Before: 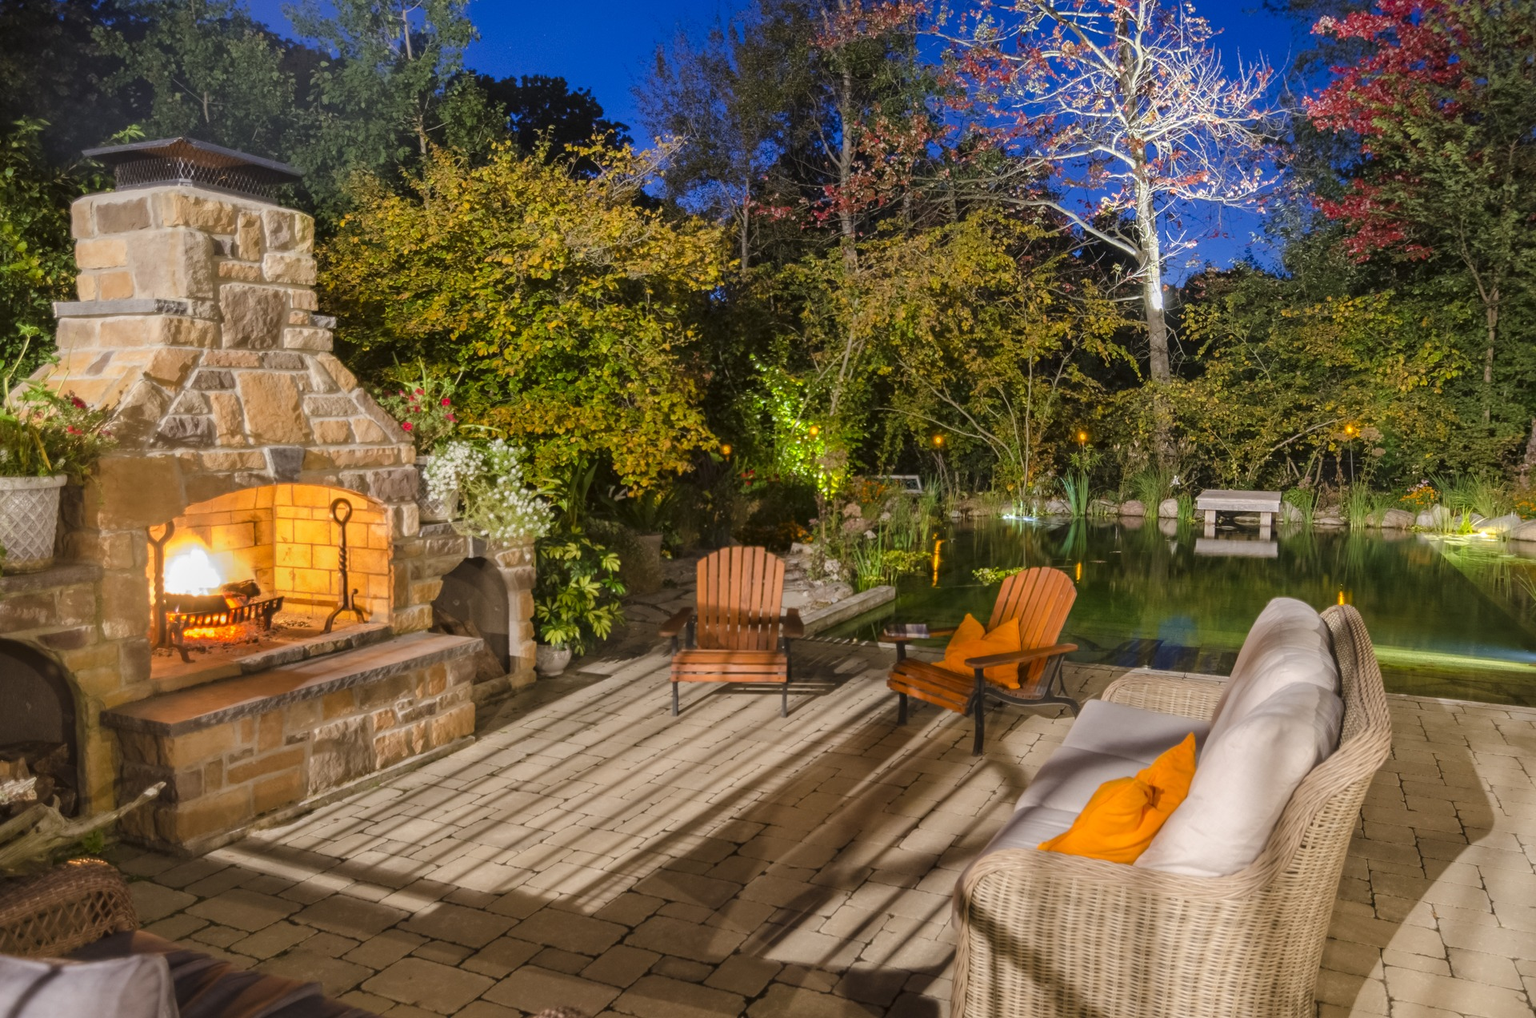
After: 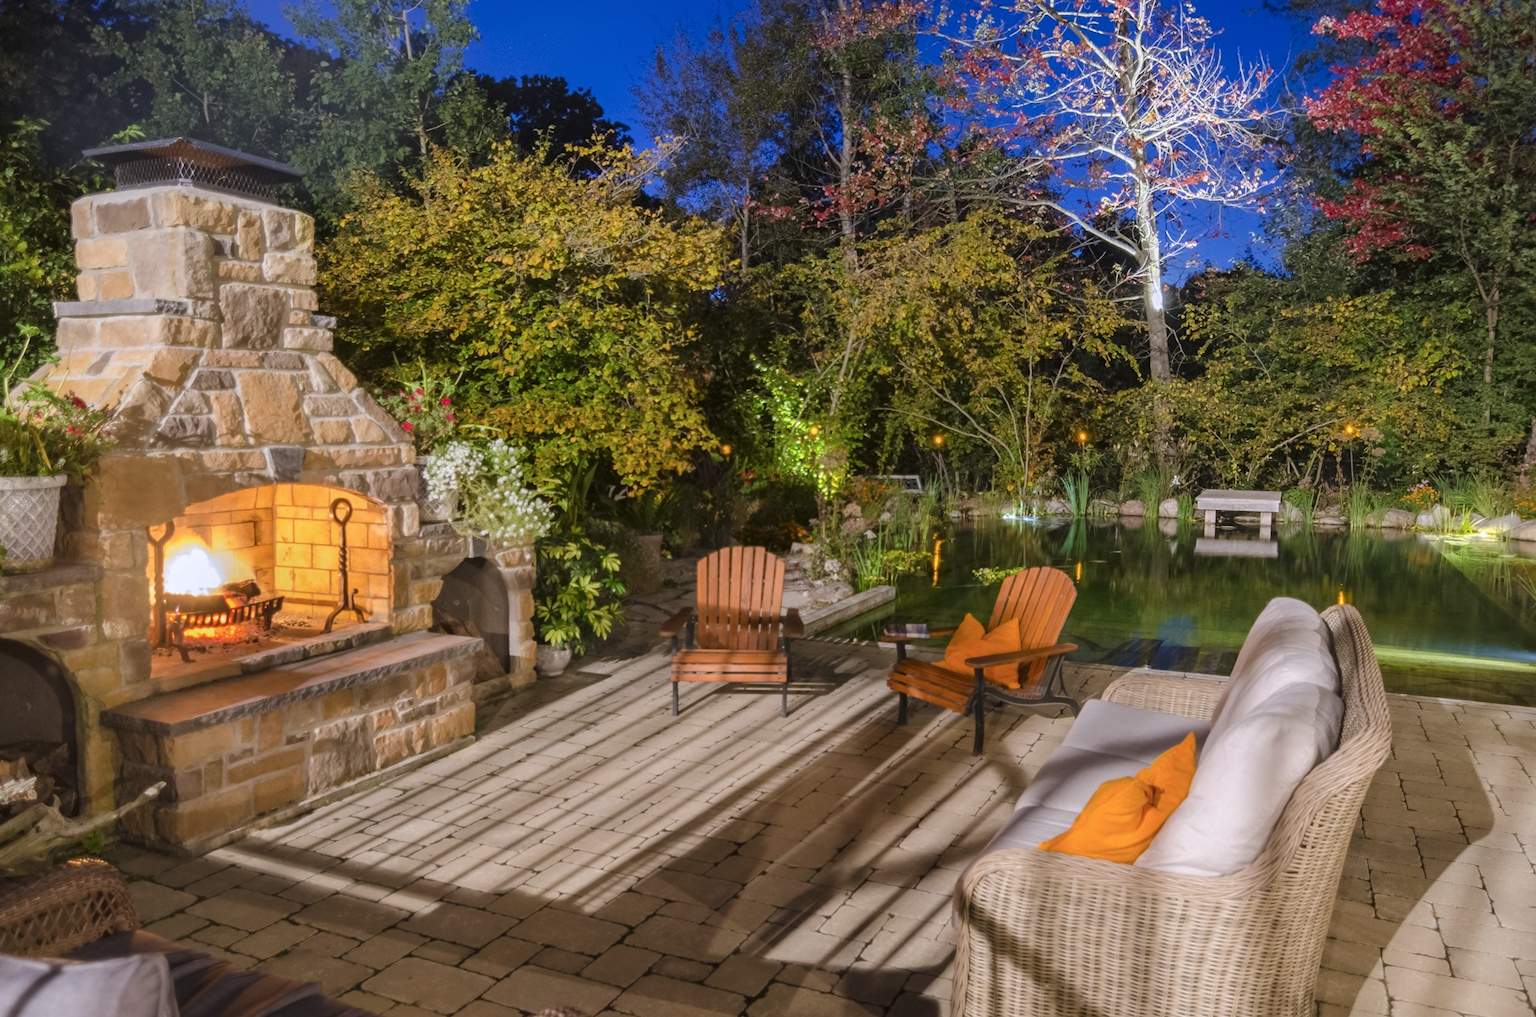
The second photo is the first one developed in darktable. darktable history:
color calibration: illuminant as shot in camera, x 0.358, y 0.373, temperature 4628.91 K, gamut compression 1.73
